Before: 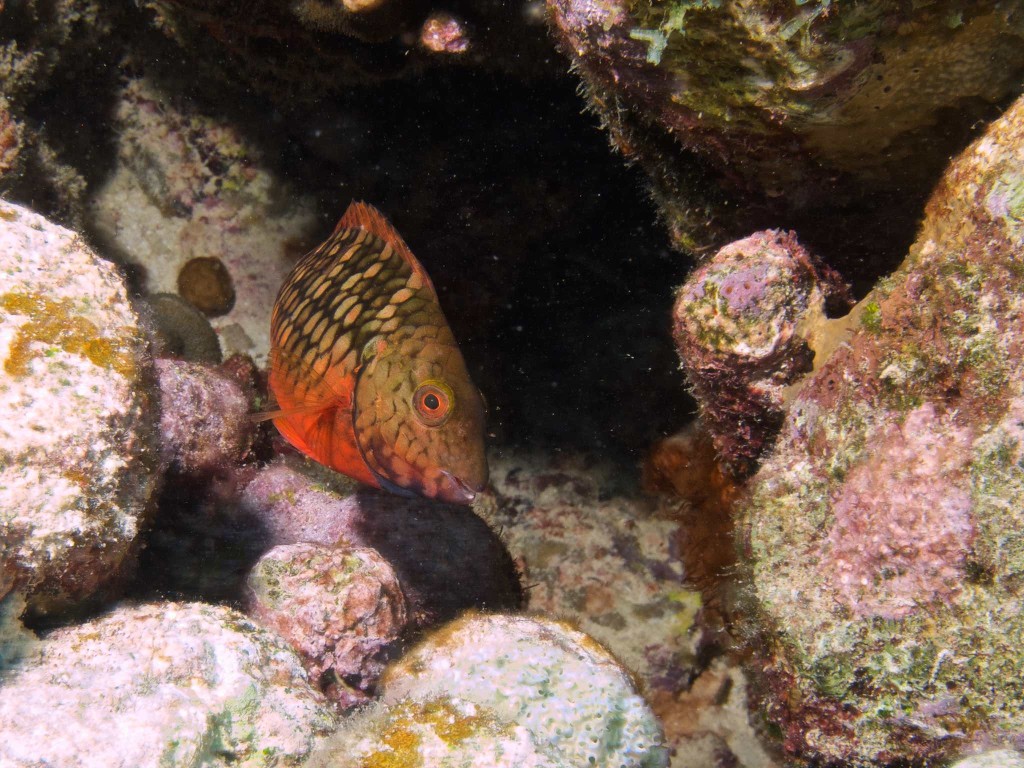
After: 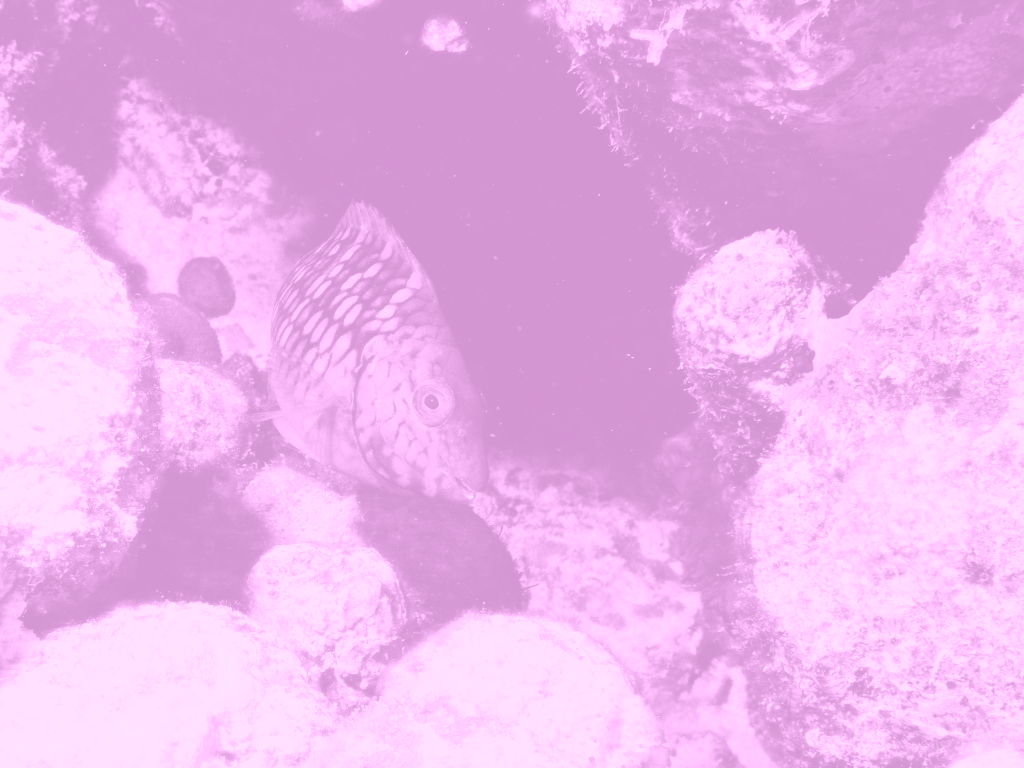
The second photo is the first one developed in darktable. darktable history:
tone curve: curves: ch0 [(0, 0.031) (0.139, 0.084) (0.311, 0.278) (0.495, 0.544) (0.718, 0.816) (0.841, 0.909) (1, 0.967)]; ch1 [(0, 0) (0.272, 0.249) (0.388, 0.385) (0.469, 0.456) (0.495, 0.497) (0.538, 0.545) (0.578, 0.595) (0.707, 0.778) (1, 1)]; ch2 [(0, 0) (0.125, 0.089) (0.353, 0.329) (0.443, 0.408) (0.502, 0.499) (0.557, 0.531) (0.608, 0.631) (1, 1)], color space Lab, independent channels, preserve colors none
color correction: highlights a* 5.59, highlights b* 5.24, saturation 0.68
colorize: hue 331.2°, saturation 75%, source mix 30.28%, lightness 70.52%, version 1
